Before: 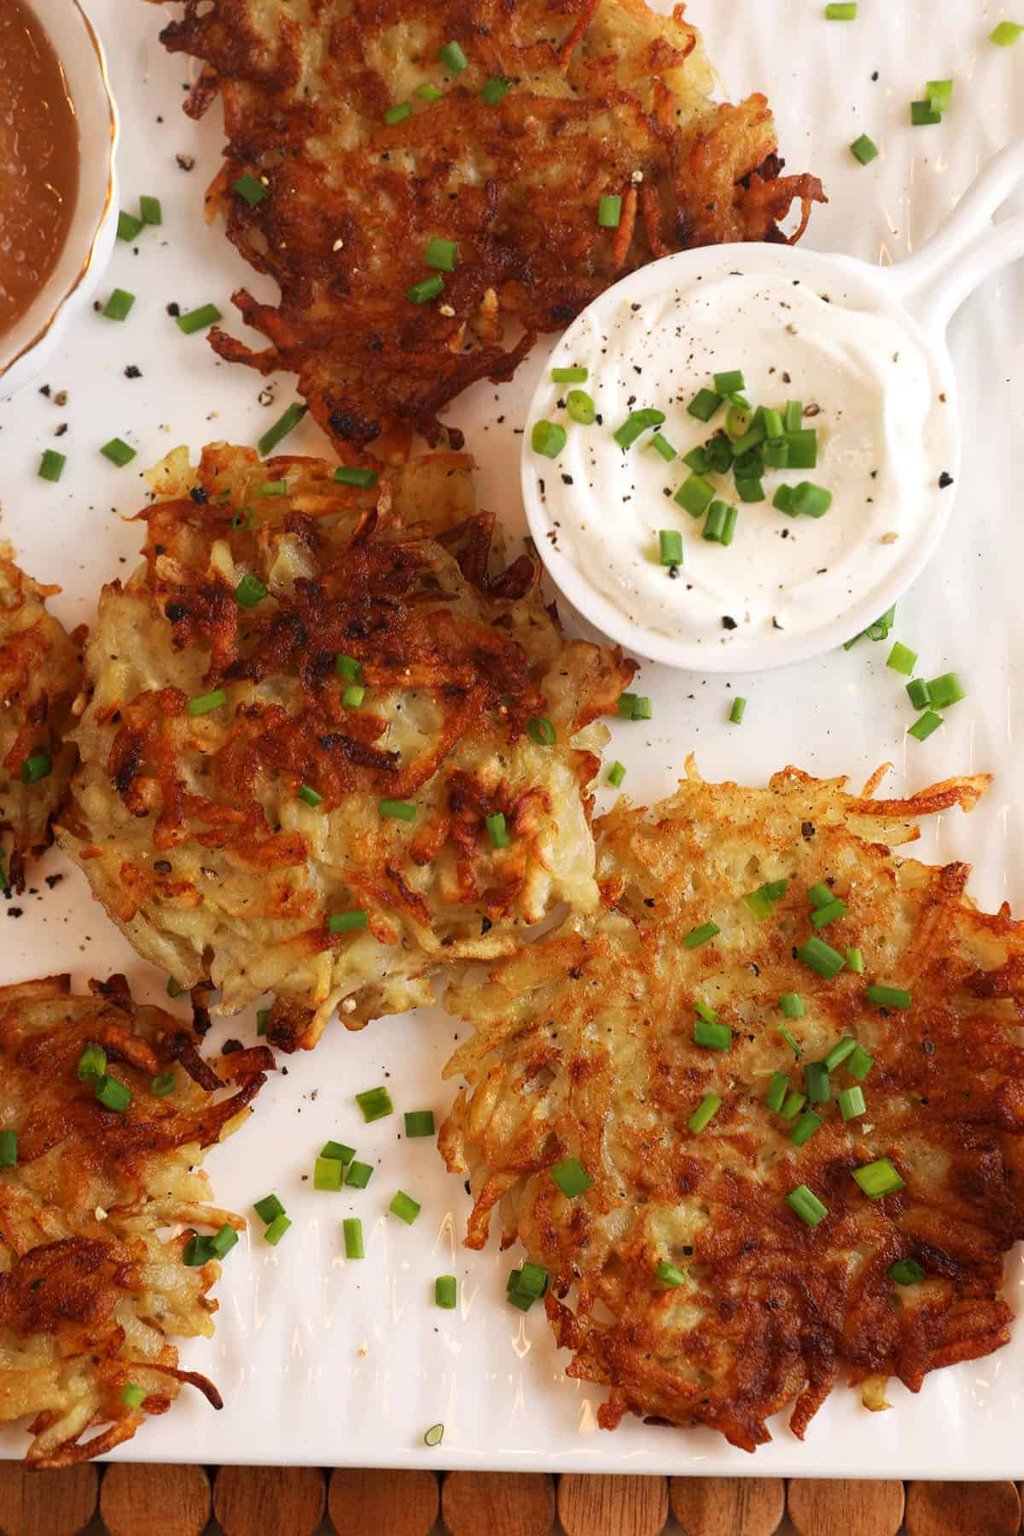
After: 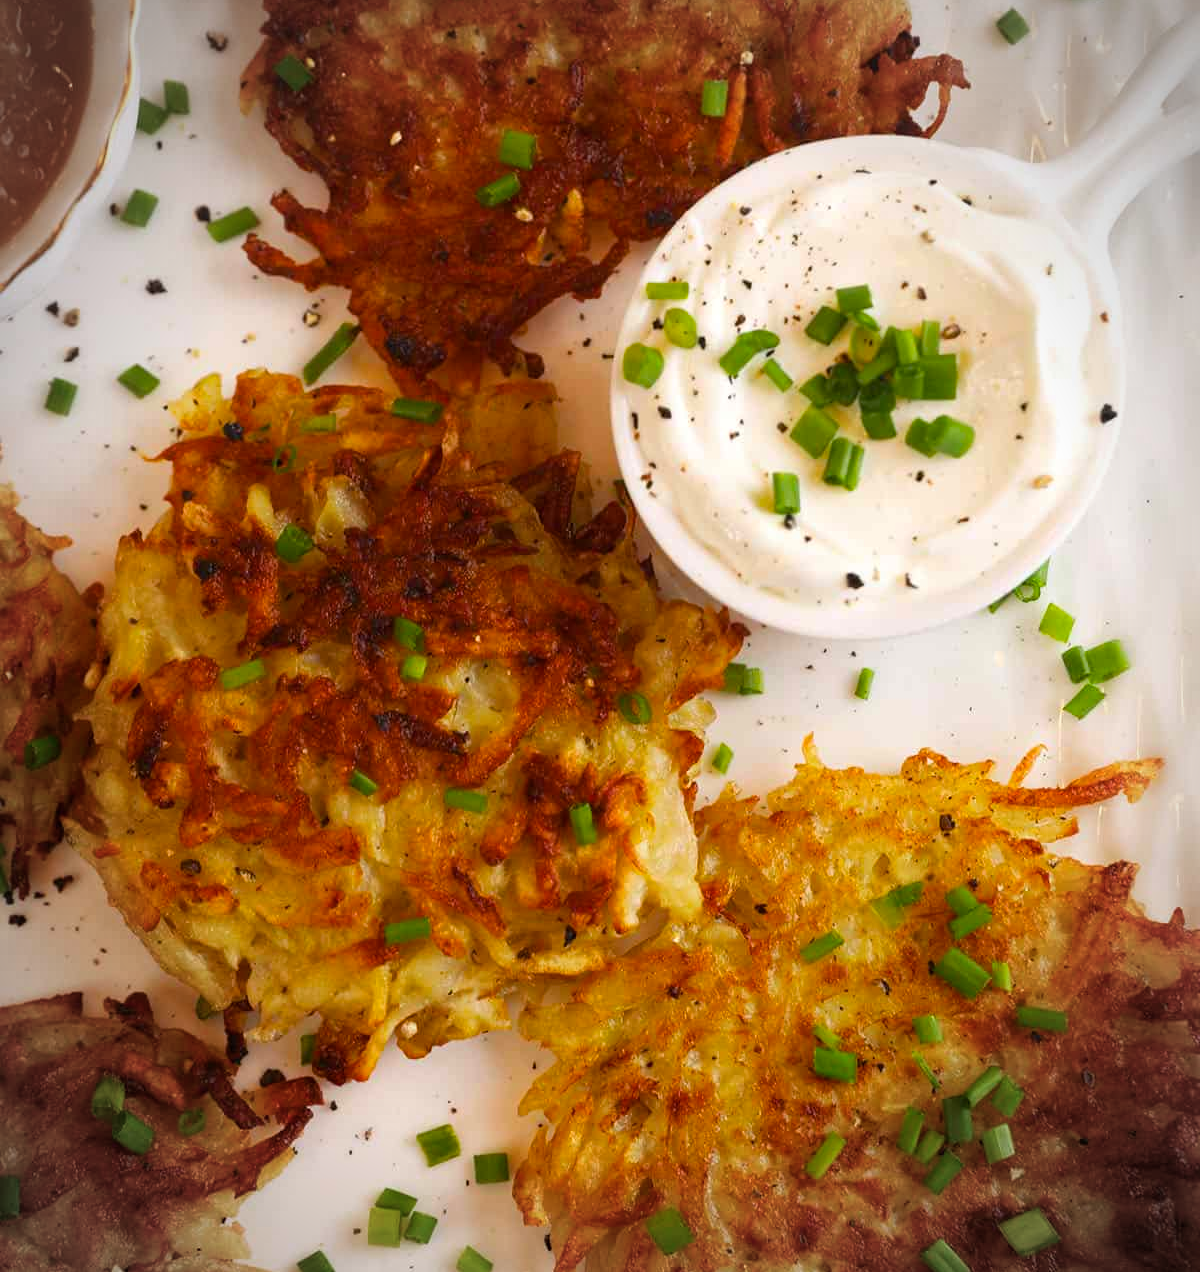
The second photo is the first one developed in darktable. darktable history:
color balance rgb: perceptual saturation grading › global saturation 20%, global vibrance 20%
crop and rotate: top 8.293%, bottom 20.996%
vignetting: automatic ratio true
